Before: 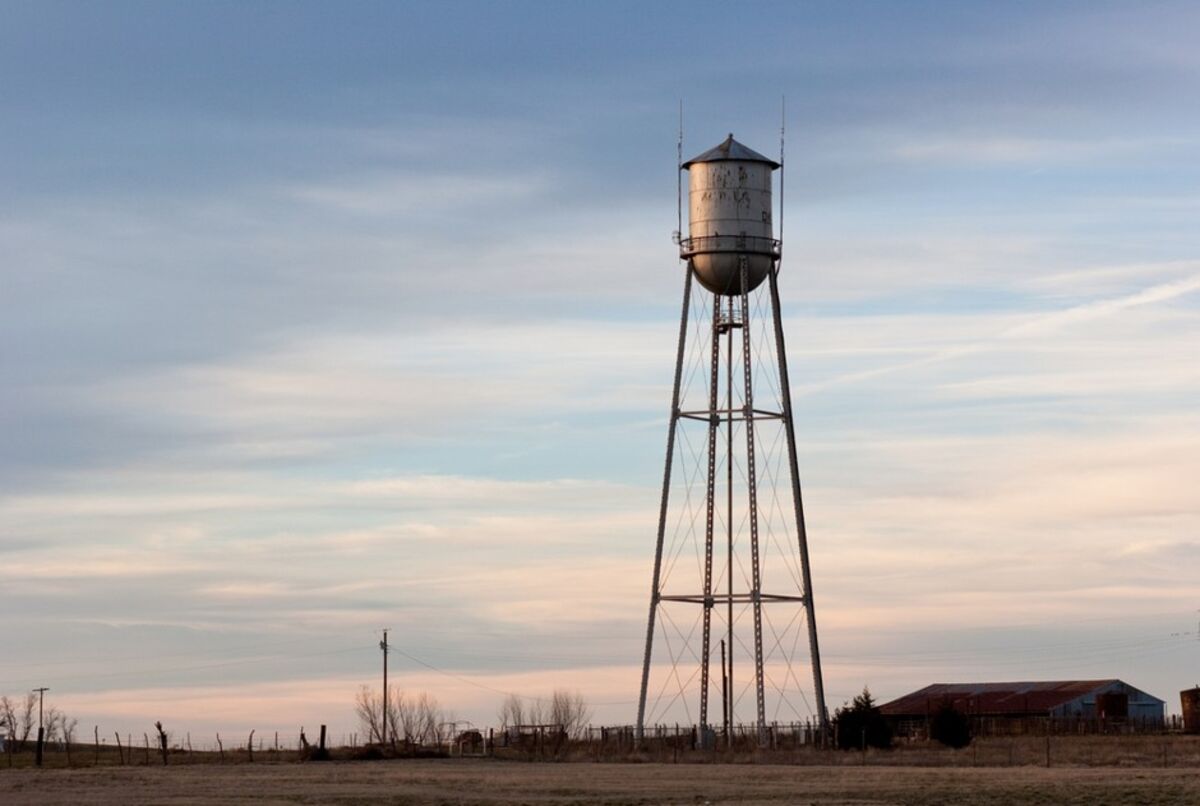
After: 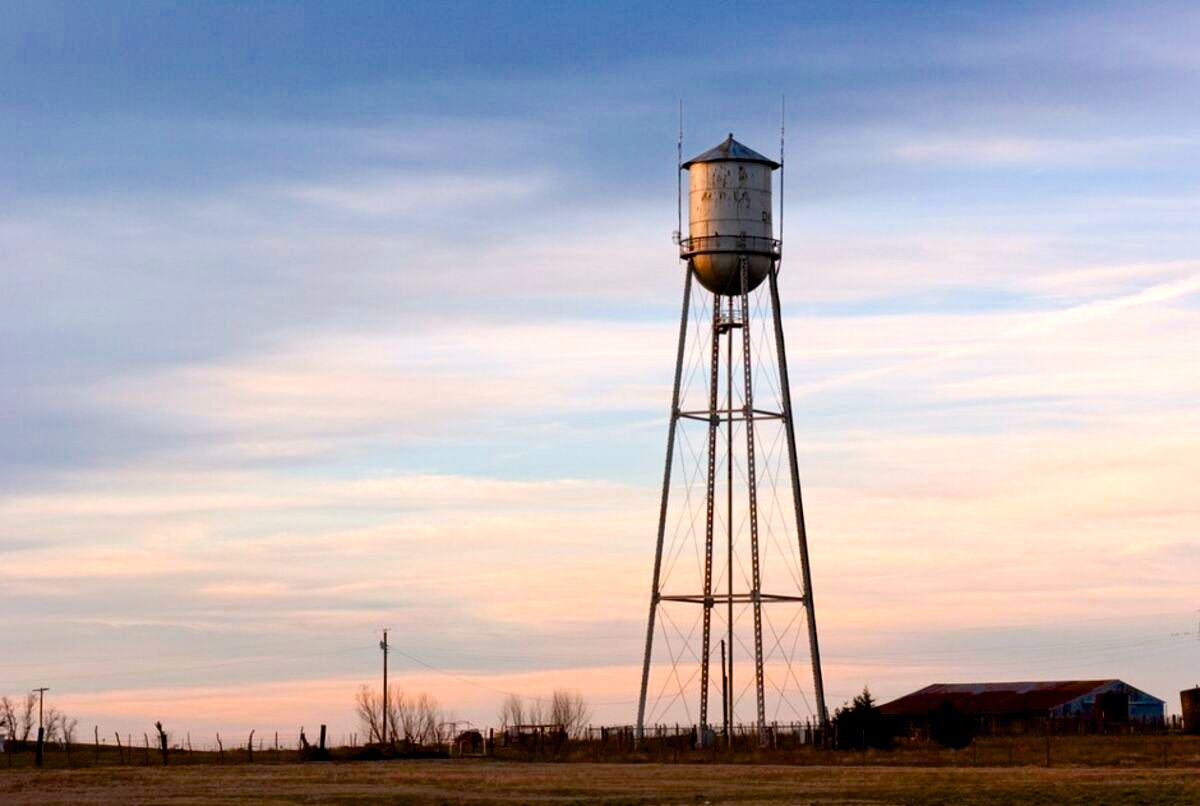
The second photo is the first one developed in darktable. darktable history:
color balance rgb: shadows lift › chroma 0.811%, shadows lift › hue 110.95°, power › hue 328.89°, highlights gain › chroma 0.979%, highlights gain › hue 26.89°, global offset › luminance -0.469%, perceptual saturation grading › global saturation 35.956%, perceptual saturation grading › shadows 34.996%, perceptual brilliance grading › global brilliance 17.174%, saturation formula JzAzBz (2021)
